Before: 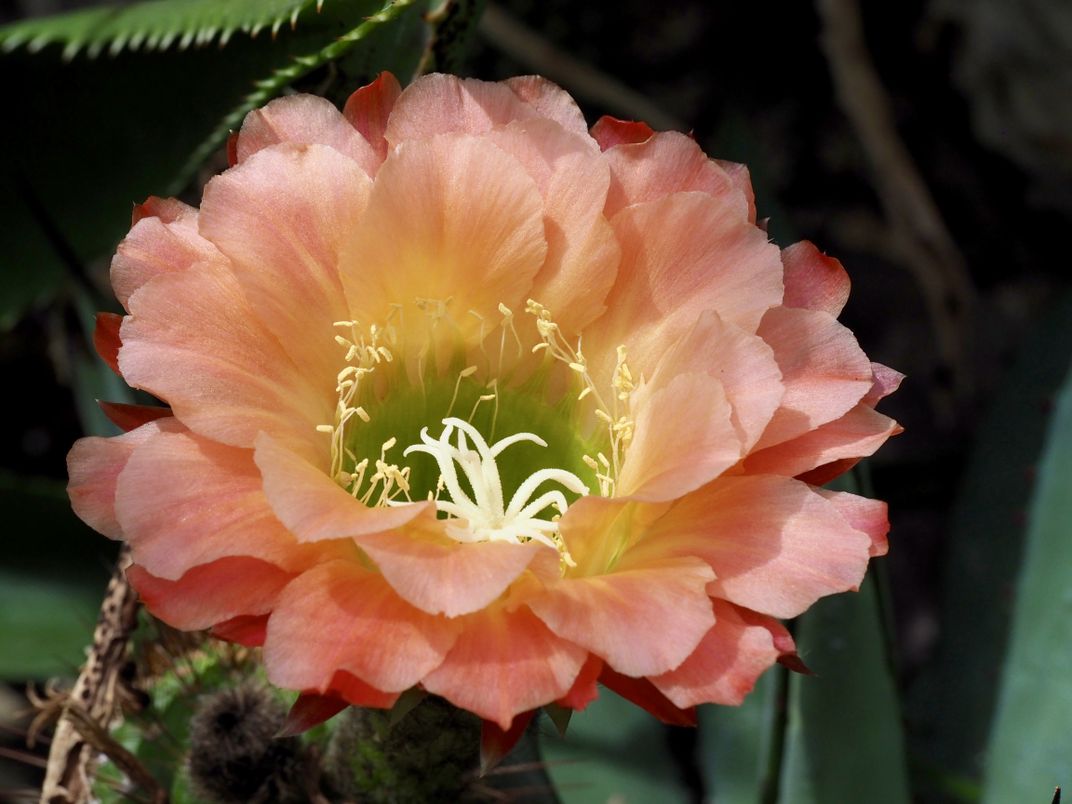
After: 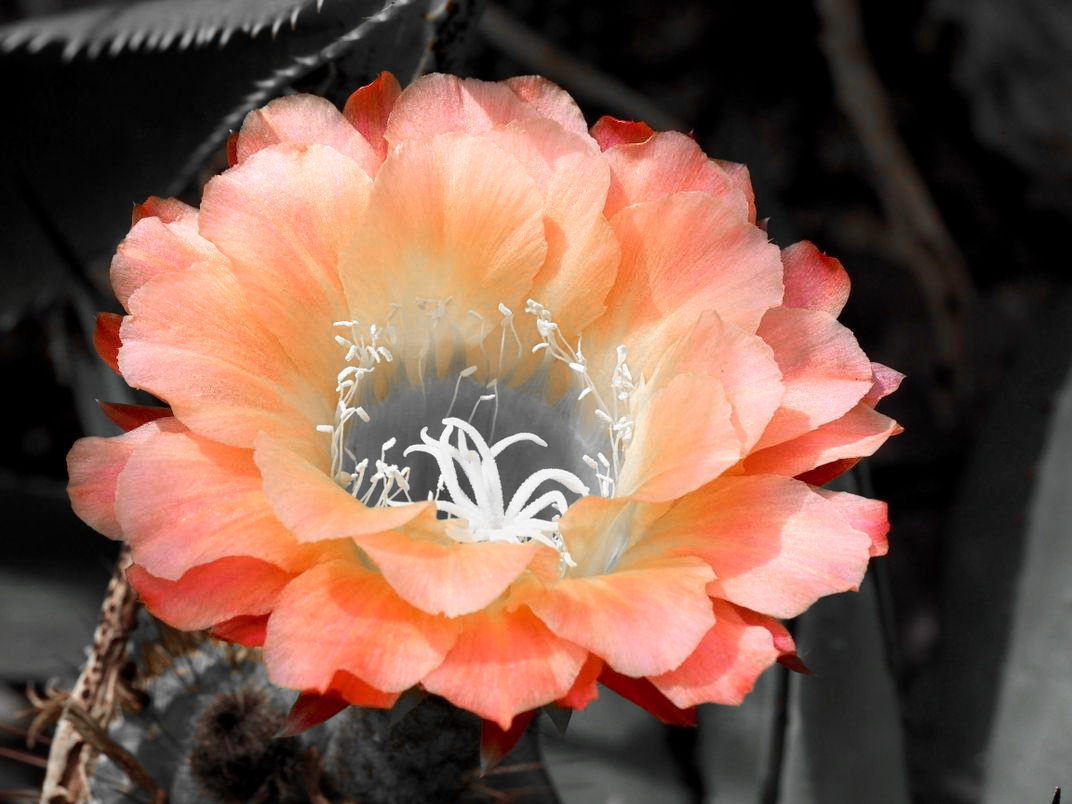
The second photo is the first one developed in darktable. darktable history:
color zones: curves: ch0 [(0, 0.65) (0.096, 0.644) (0.221, 0.539) (0.429, 0.5) (0.571, 0.5) (0.714, 0.5) (0.857, 0.5) (1, 0.65)]; ch1 [(0, 0.5) (0.143, 0.5) (0.257, -0.002) (0.429, 0.04) (0.571, -0.001) (0.714, -0.015) (0.857, 0.024) (1, 0.5)]
